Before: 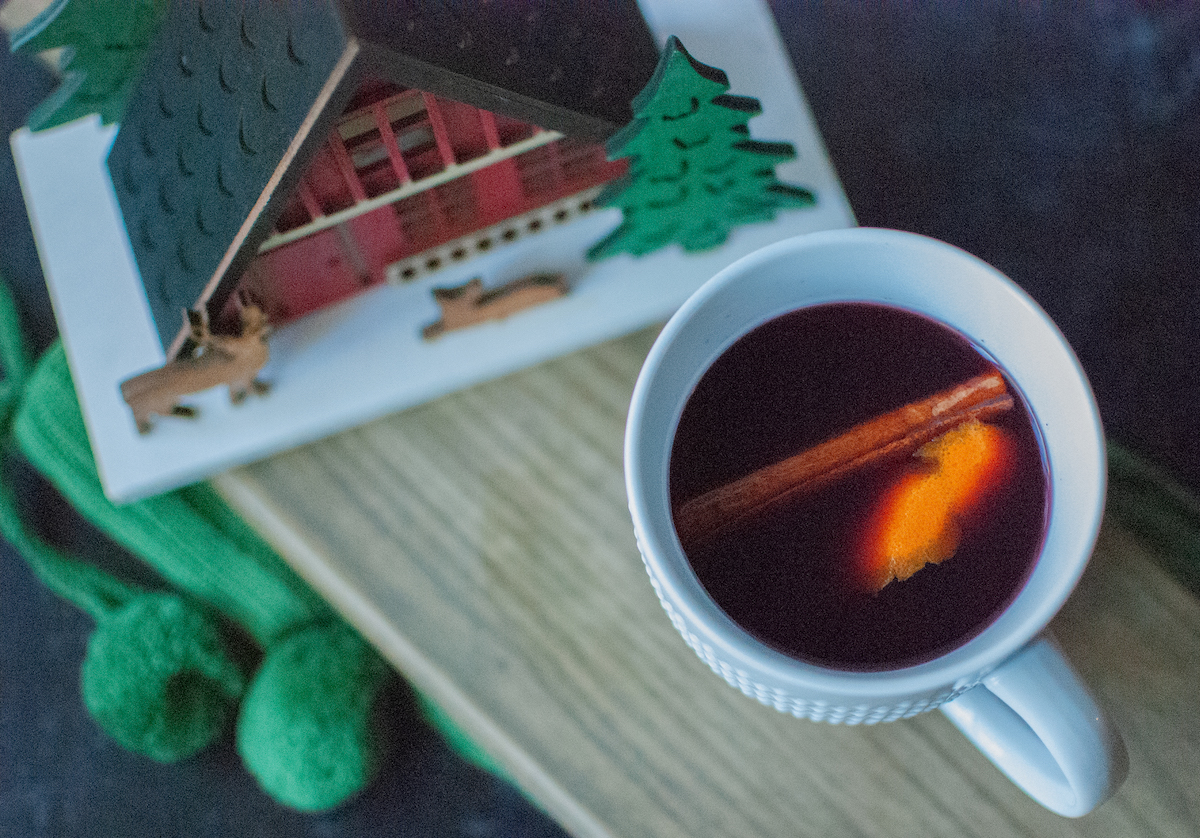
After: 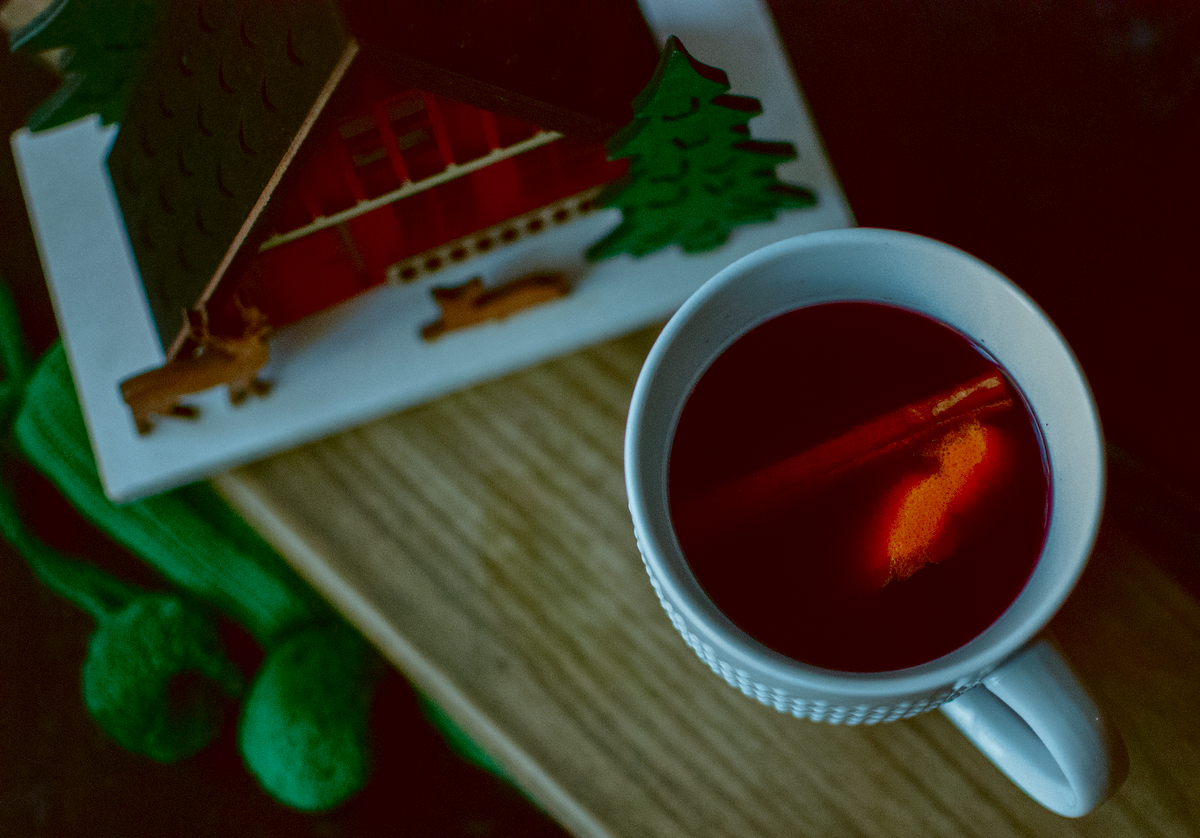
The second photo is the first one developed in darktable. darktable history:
color correction: highlights a* -14.07, highlights b* -16.37, shadows a* 10.57, shadows b* 30.18
contrast brightness saturation: contrast 0.087, brightness -0.572, saturation 0.168
